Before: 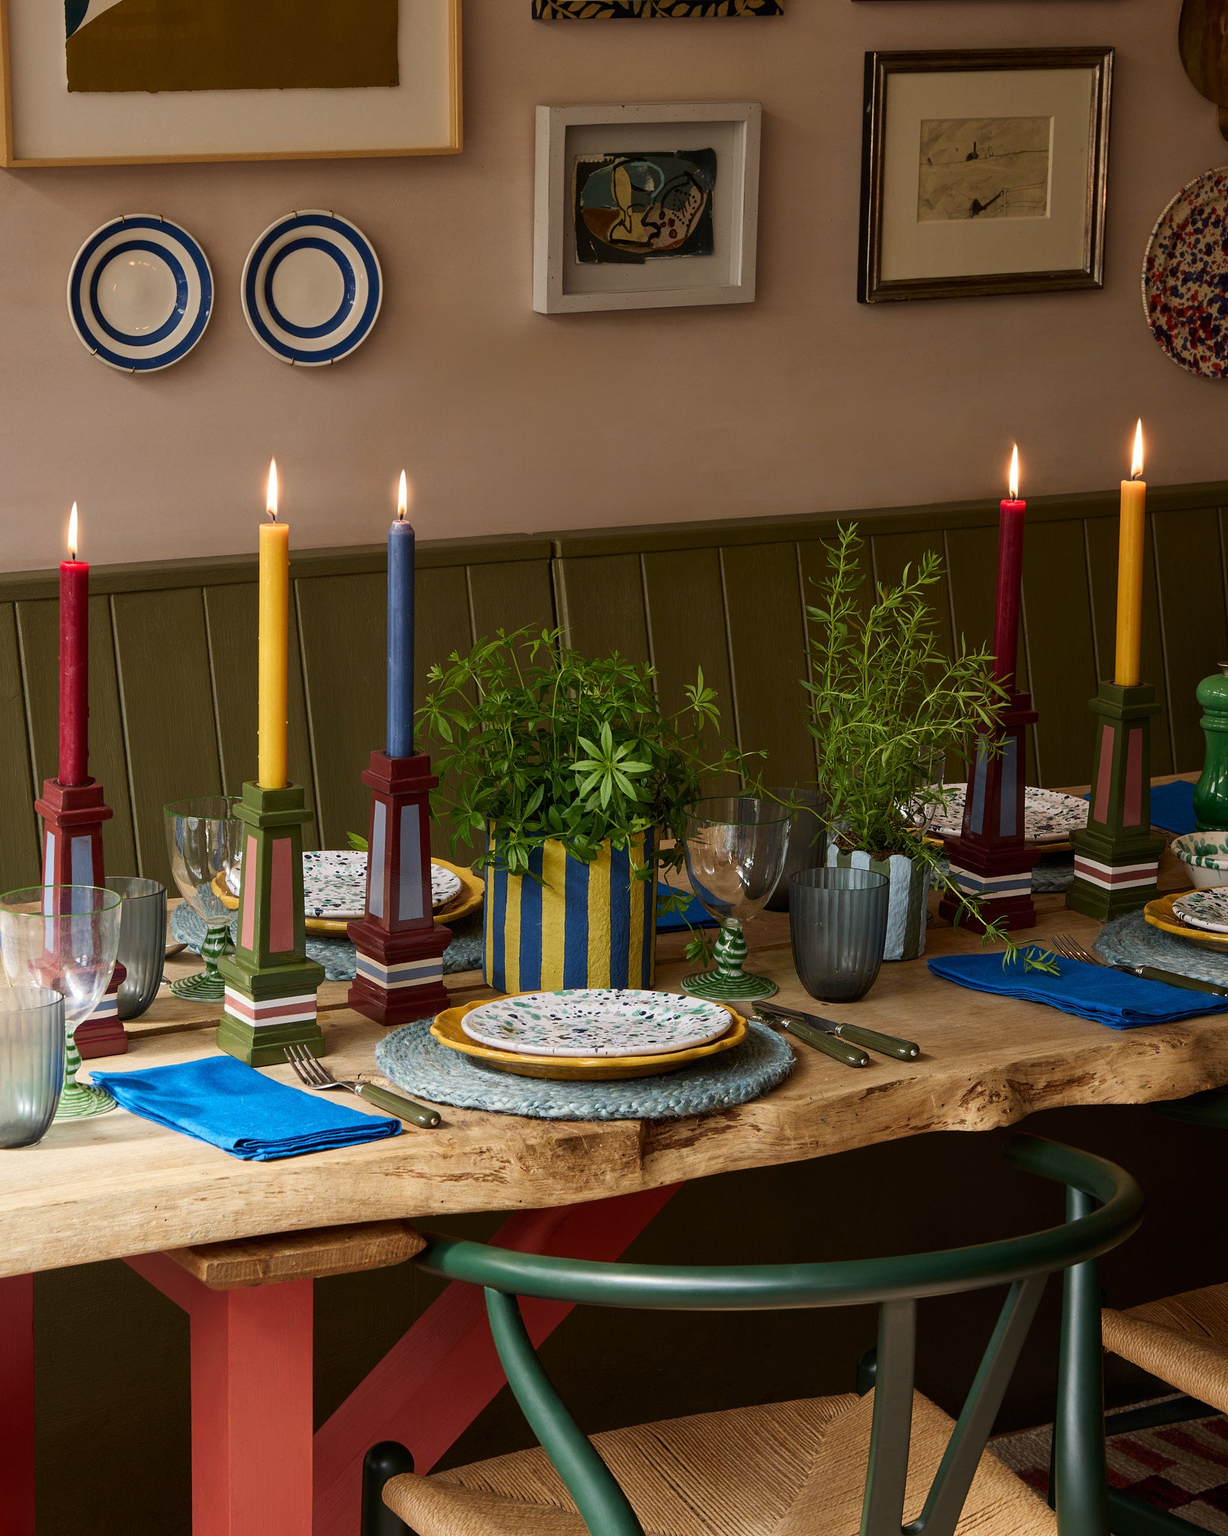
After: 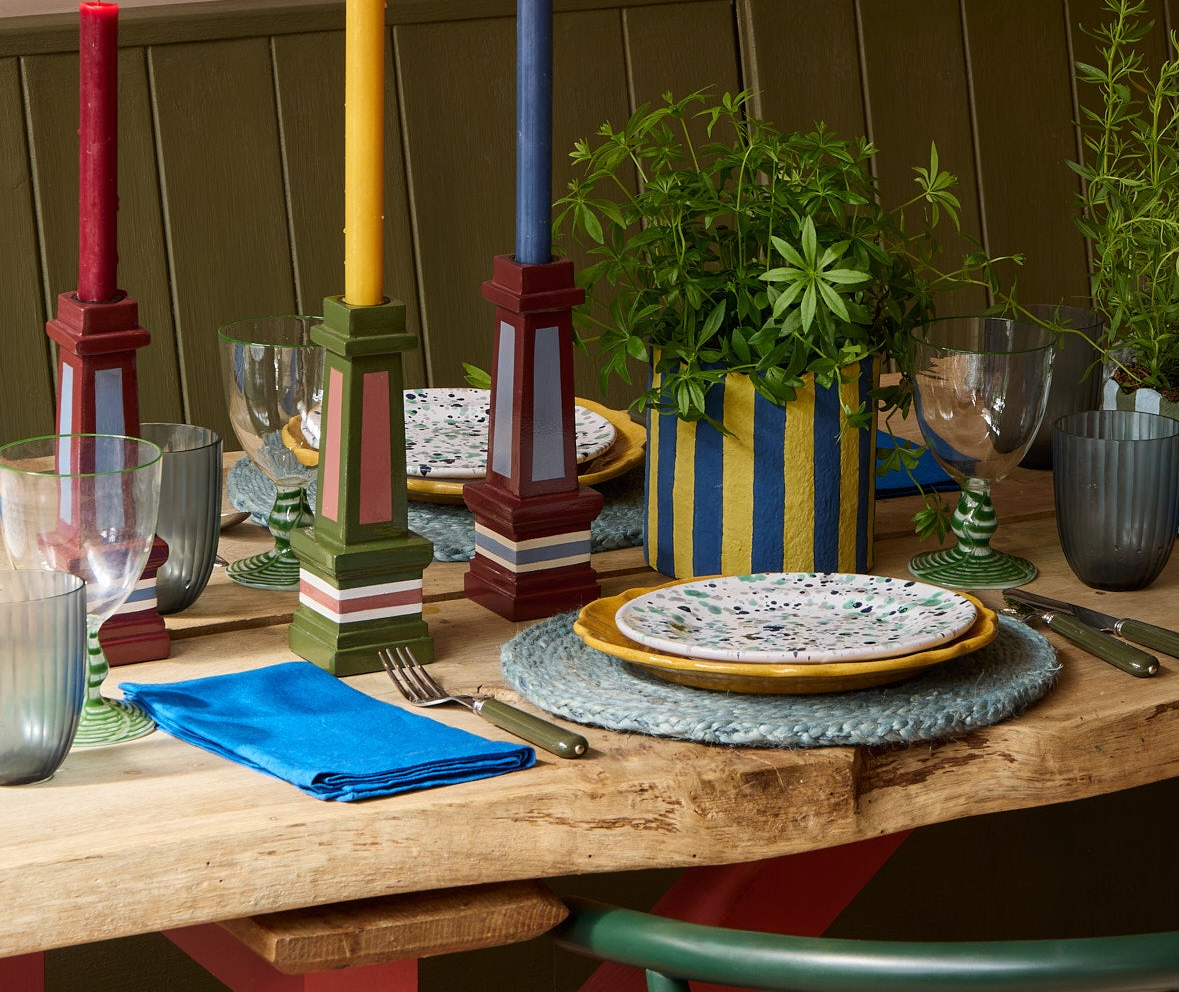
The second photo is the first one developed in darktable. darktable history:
crop: top 36.434%, right 27.969%, bottom 15.118%
